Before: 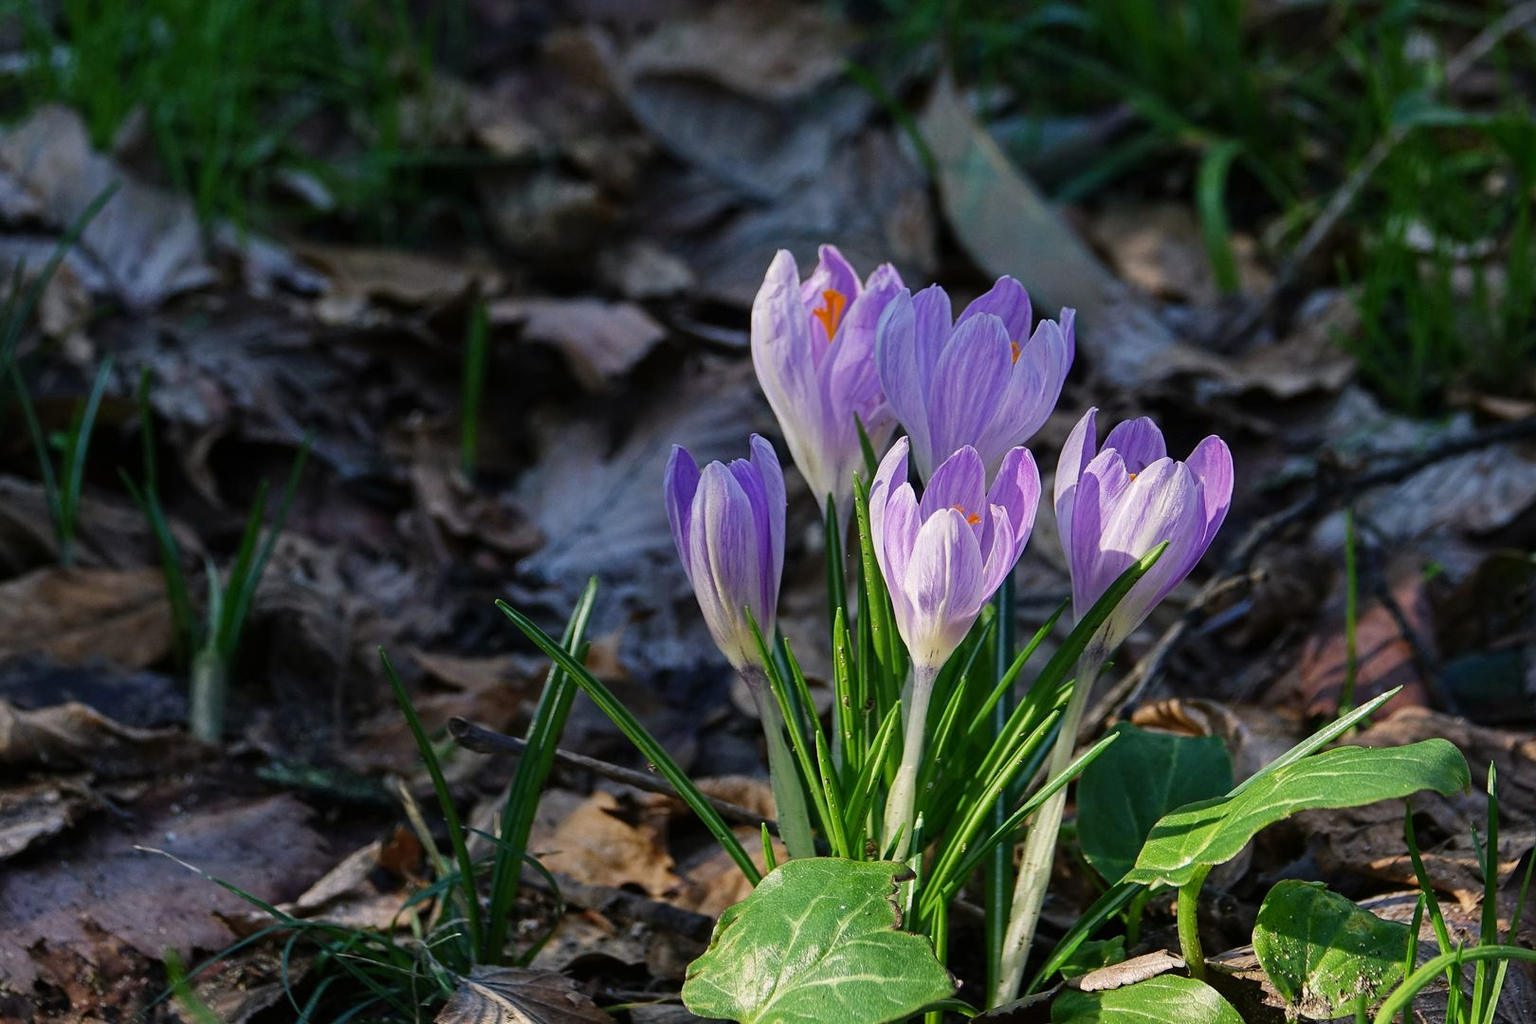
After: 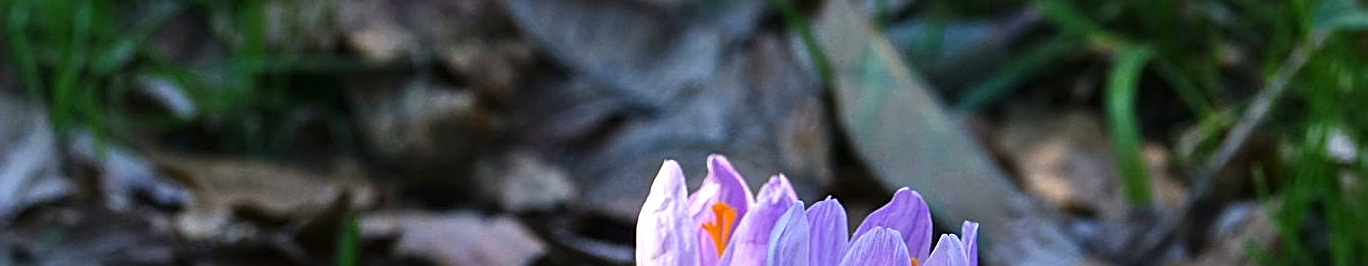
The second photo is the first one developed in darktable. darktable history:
crop and rotate: left 9.64%, top 9.578%, right 5.863%, bottom 65.761%
sharpen: amount 0.602
exposure: black level correction 0, exposure 0.86 EV, compensate highlight preservation false
